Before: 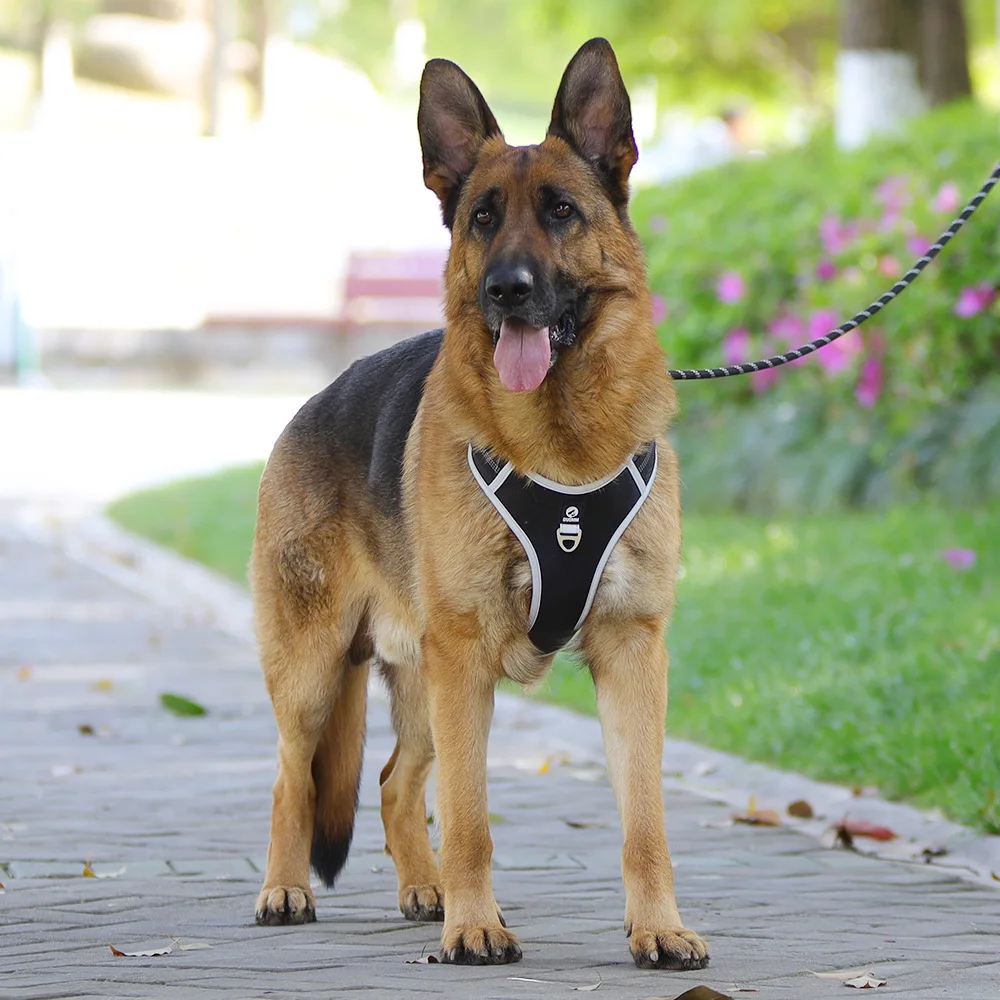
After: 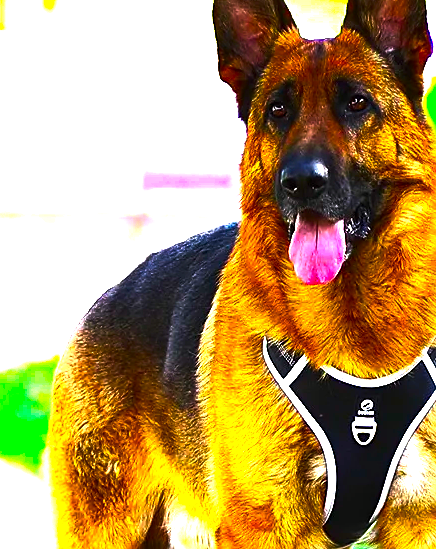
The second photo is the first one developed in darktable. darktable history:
color correction: highlights a* 1.49, highlights b* -1.66, saturation 2.49
sharpen: on, module defaults
crop: left 20.586%, top 10.775%, right 35.768%, bottom 34.301%
color balance rgb: shadows lift › luminance -9.986%, shadows lift › chroma 0.8%, shadows lift › hue 111.7°, perceptual saturation grading › global saturation 25.471%, perceptual brilliance grading › highlights 74.775%, perceptual brilliance grading › shadows -29.453%, contrast -9.647%
shadows and highlights: shadows 20.67, highlights -19.36, soften with gaussian
tone equalizer: -8 EV -0.39 EV, -7 EV -0.361 EV, -6 EV -0.321 EV, -5 EV -0.184 EV, -3 EV 0.21 EV, -2 EV 0.342 EV, -1 EV 0.4 EV, +0 EV 0.434 EV, edges refinement/feathering 500, mask exposure compensation -1.57 EV, preserve details no
